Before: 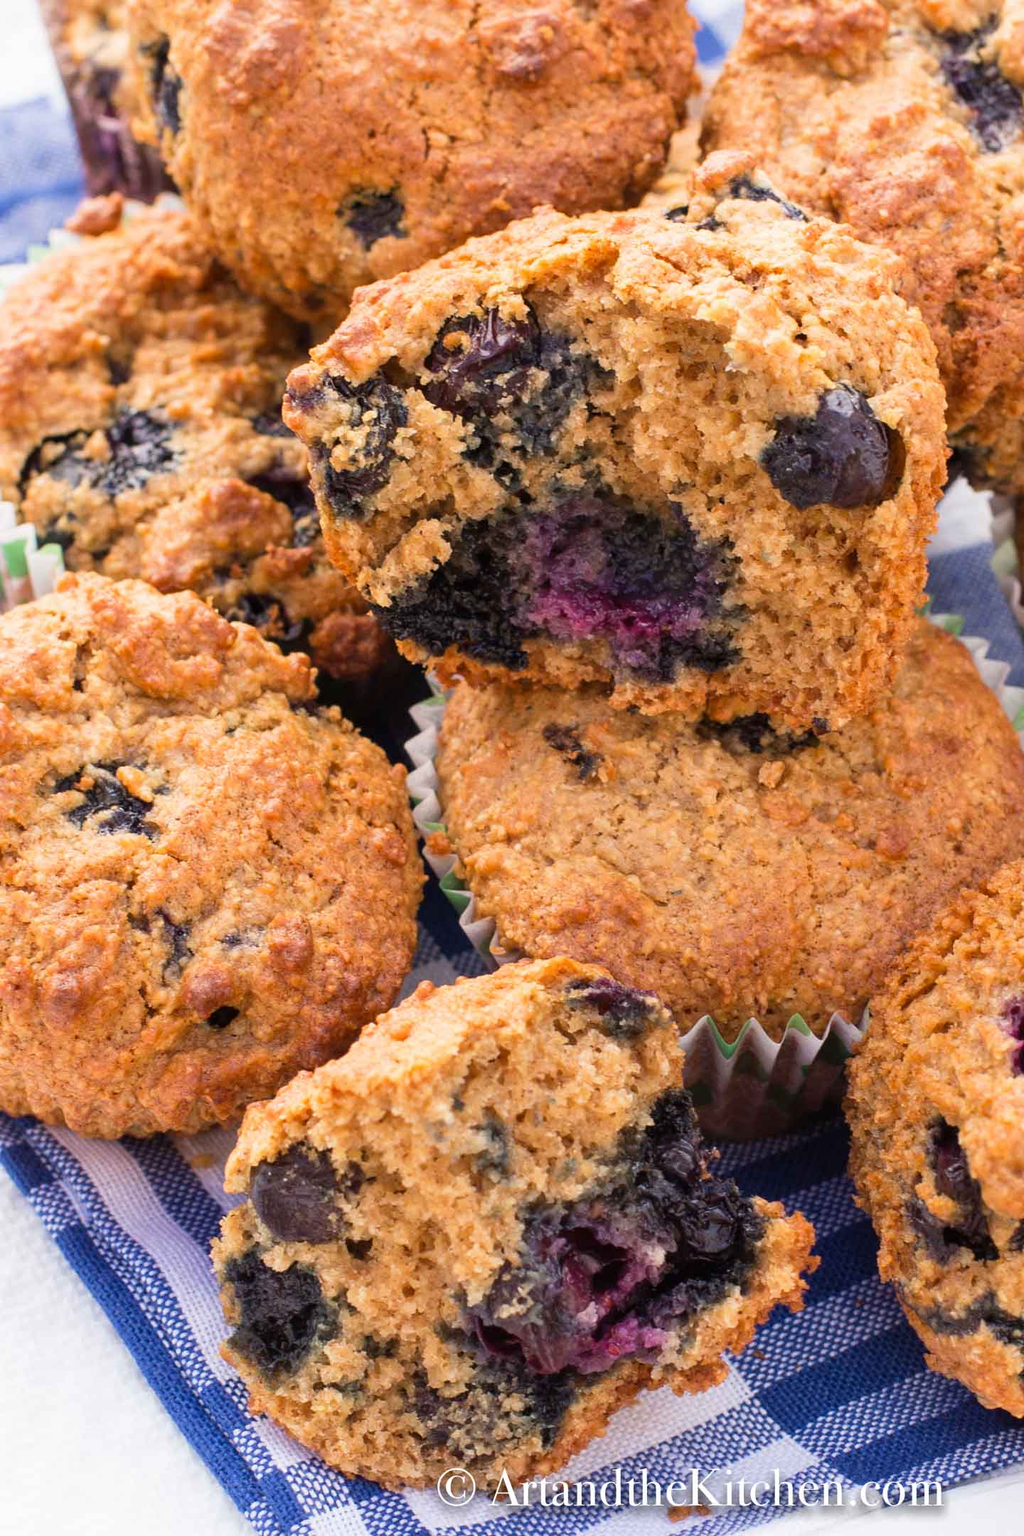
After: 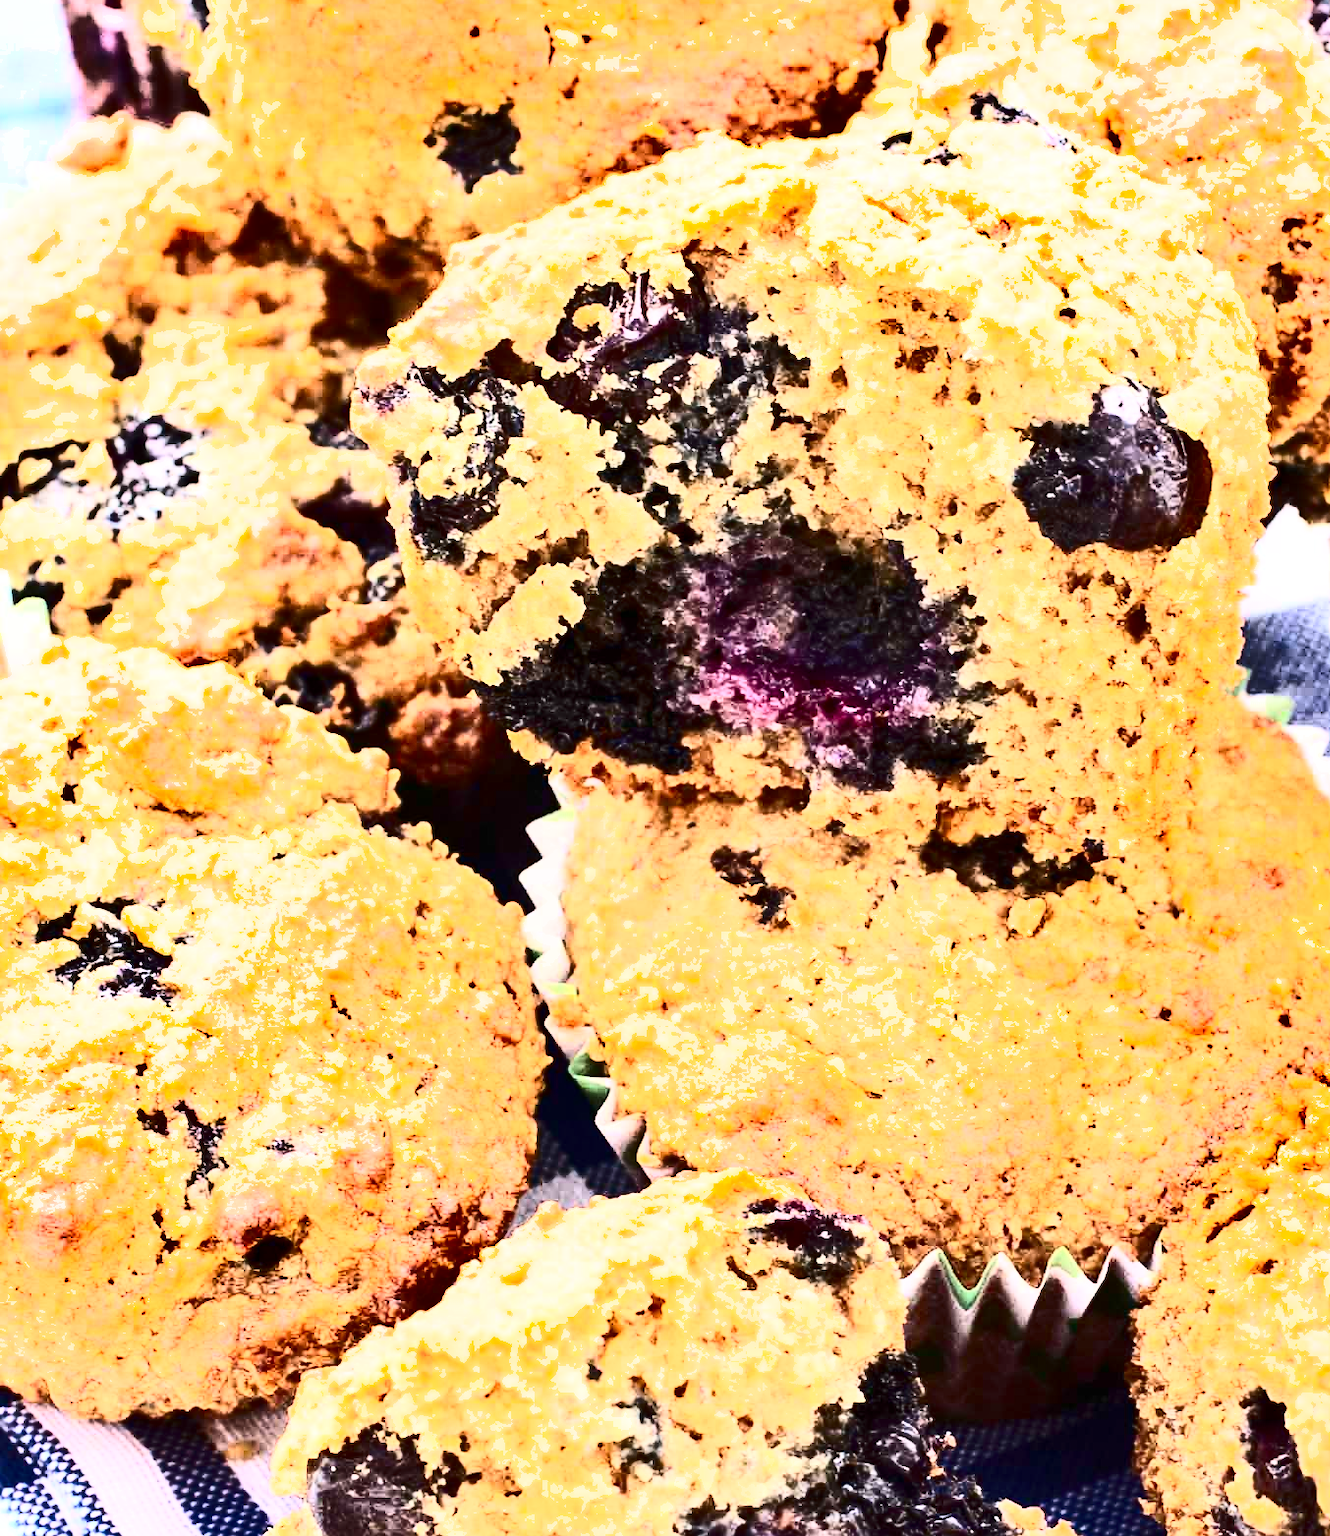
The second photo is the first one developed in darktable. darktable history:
contrast brightness saturation: contrast 0.93, brightness 0.197
shadows and highlights: soften with gaussian
local contrast: mode bilateral grid, contrast 19, coarseness 50, detail 119%, midtone range 0.2
crop: left 2.804%, top 7.268%, right 3.151%, bottom 20.361%
exposure: exposure 1 EV, compensate exposure bias true, compensate highlight preservation false
